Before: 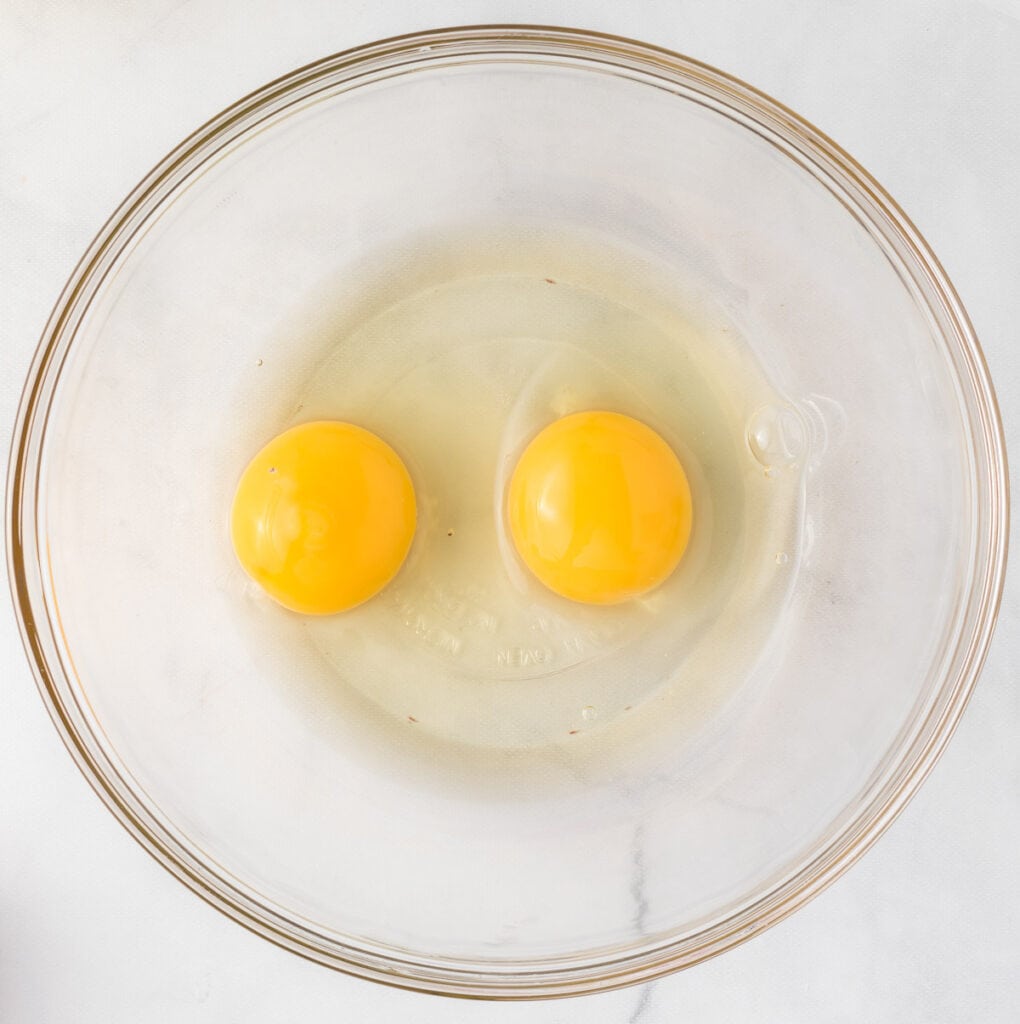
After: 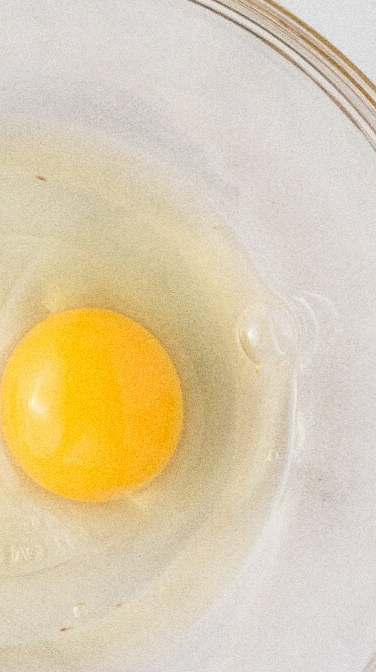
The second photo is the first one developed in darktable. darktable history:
crop and rotate: left 49.936%, top 10.094%, right 13.136%, bottom 24.256%
grain: coarseness 0.09 ISO, strength 40%
